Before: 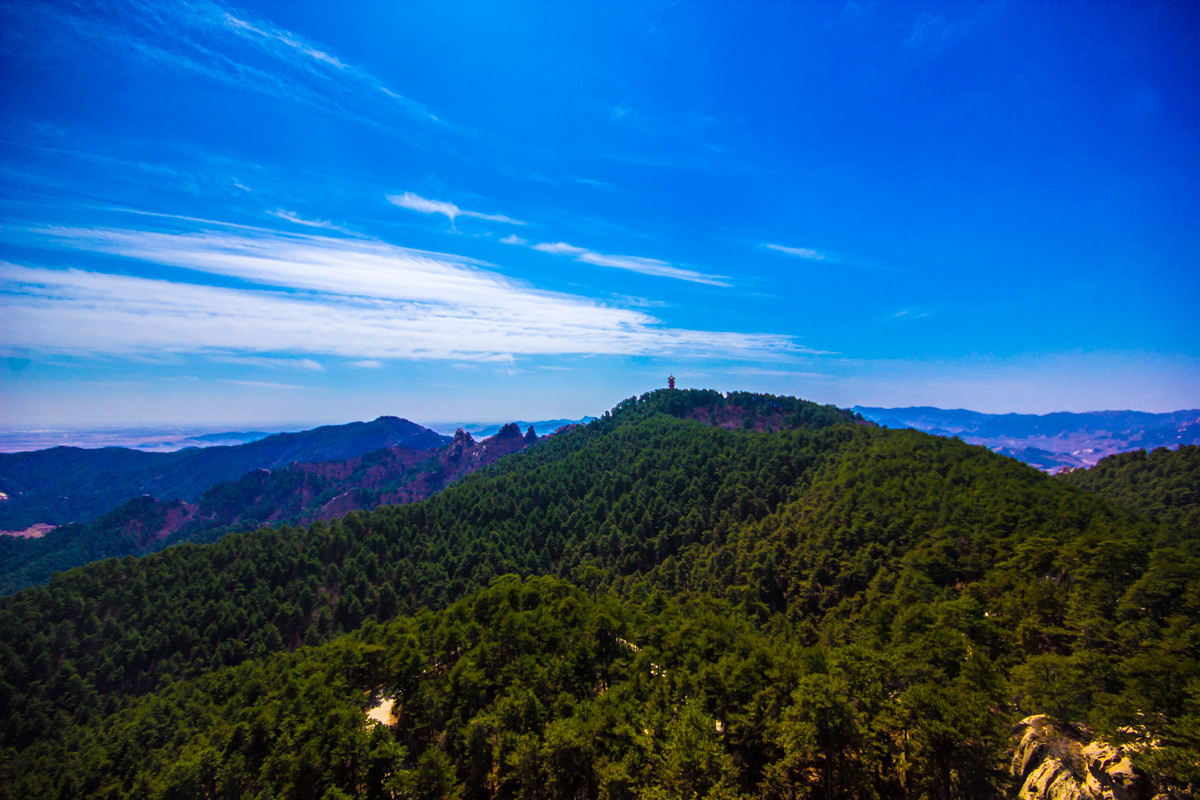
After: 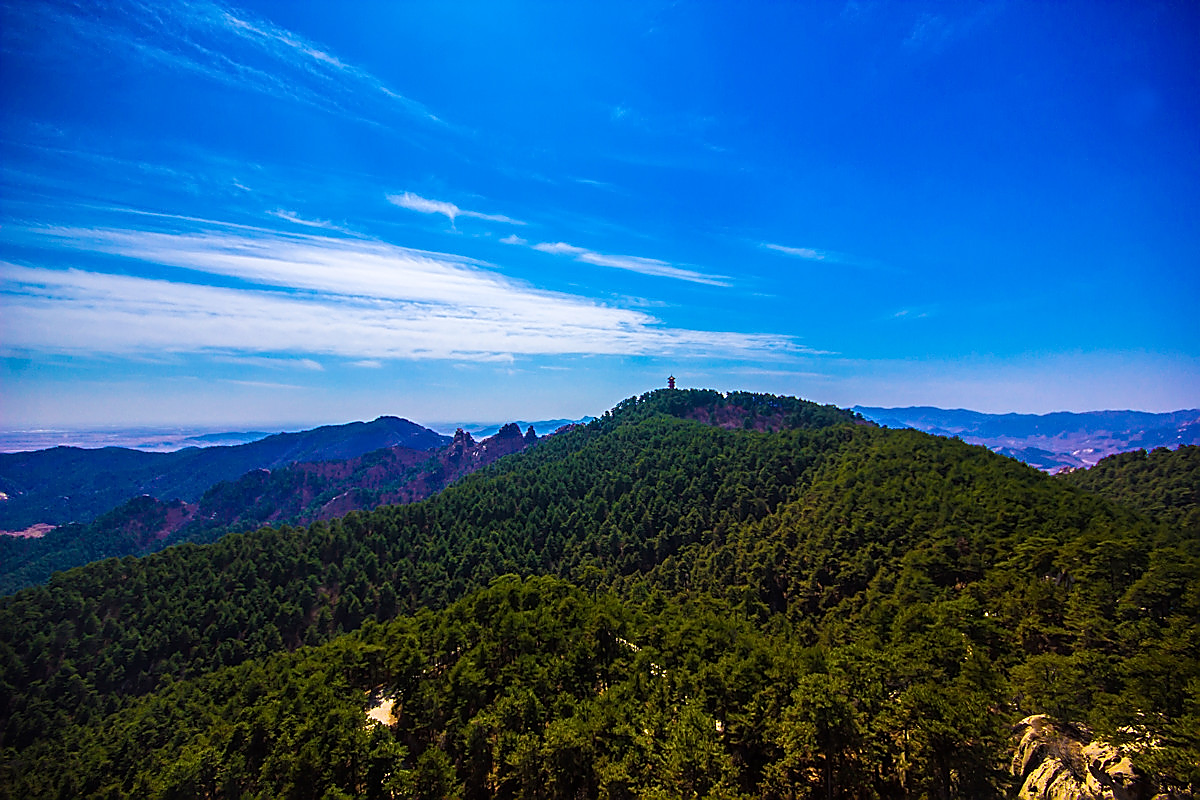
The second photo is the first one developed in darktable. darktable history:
sharpen: radius 1.374, amount 1.235, threshold 0.745
